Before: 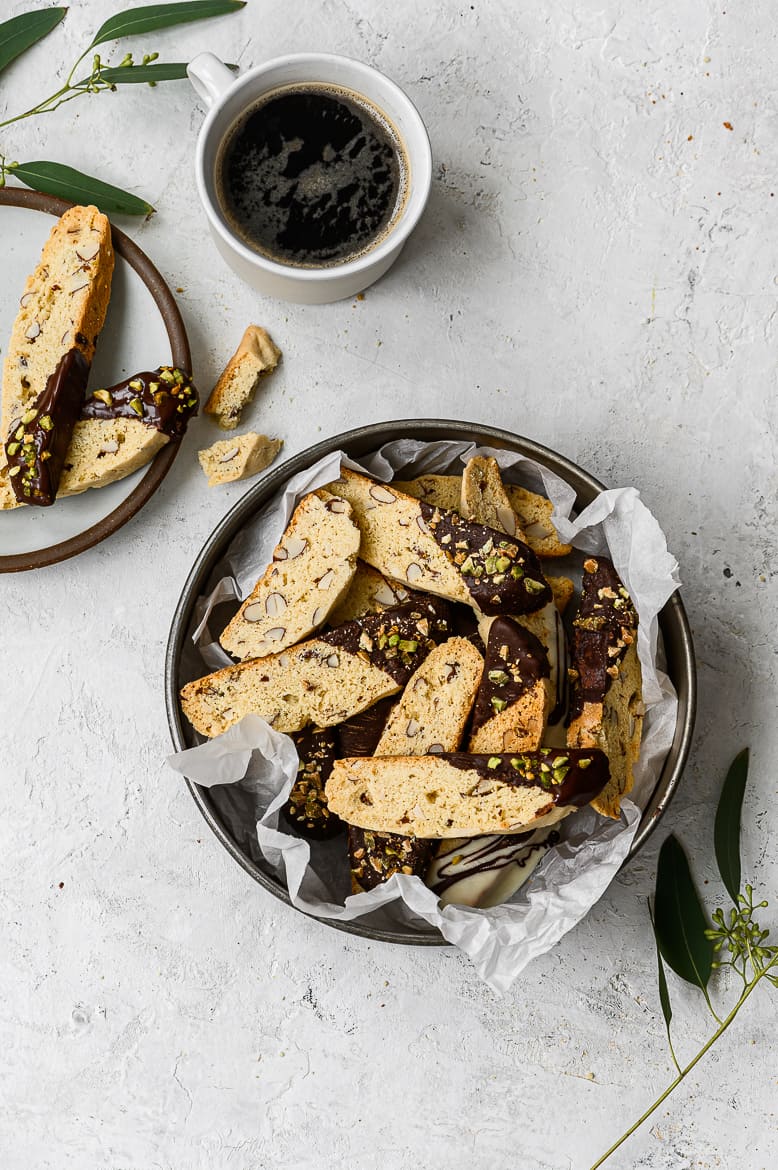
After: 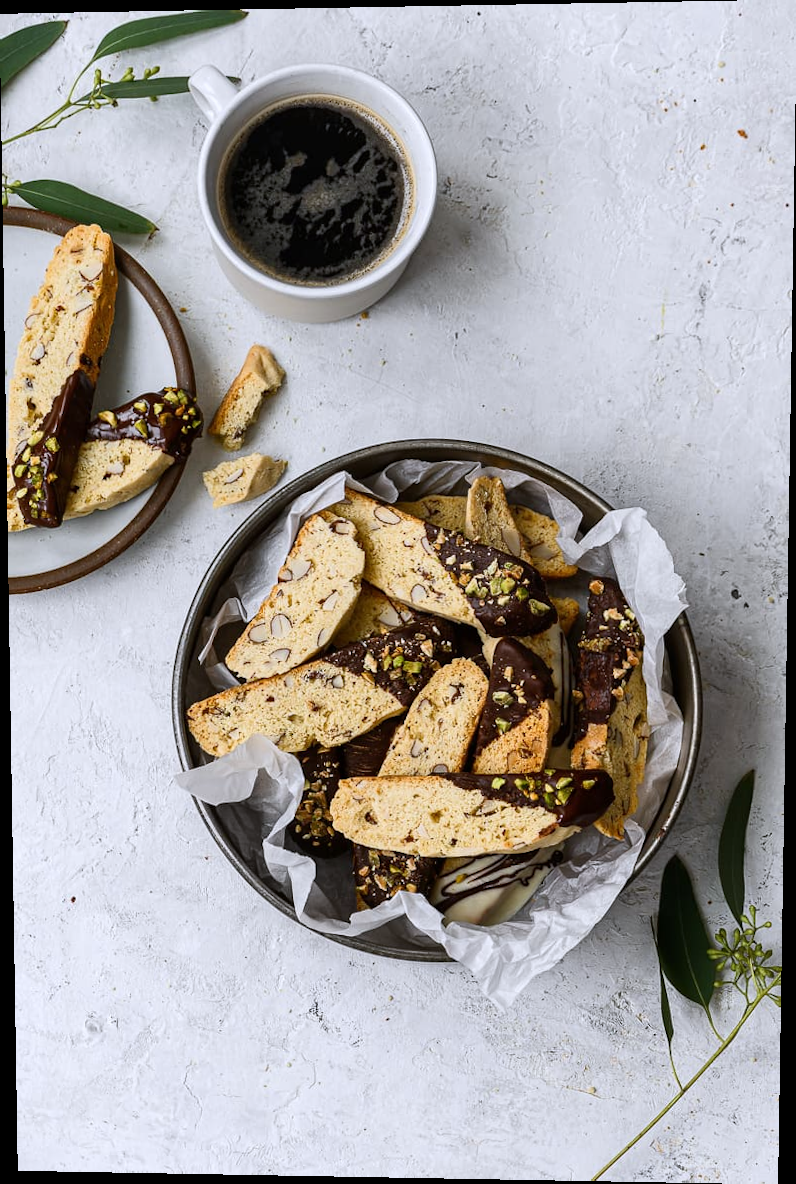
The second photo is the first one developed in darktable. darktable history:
rotate and perspective: lens shift (vertical) 0.048, lens shift (horizontal) -0.024, automatic cropping off
white balance: red 0.984, blue 1.059
